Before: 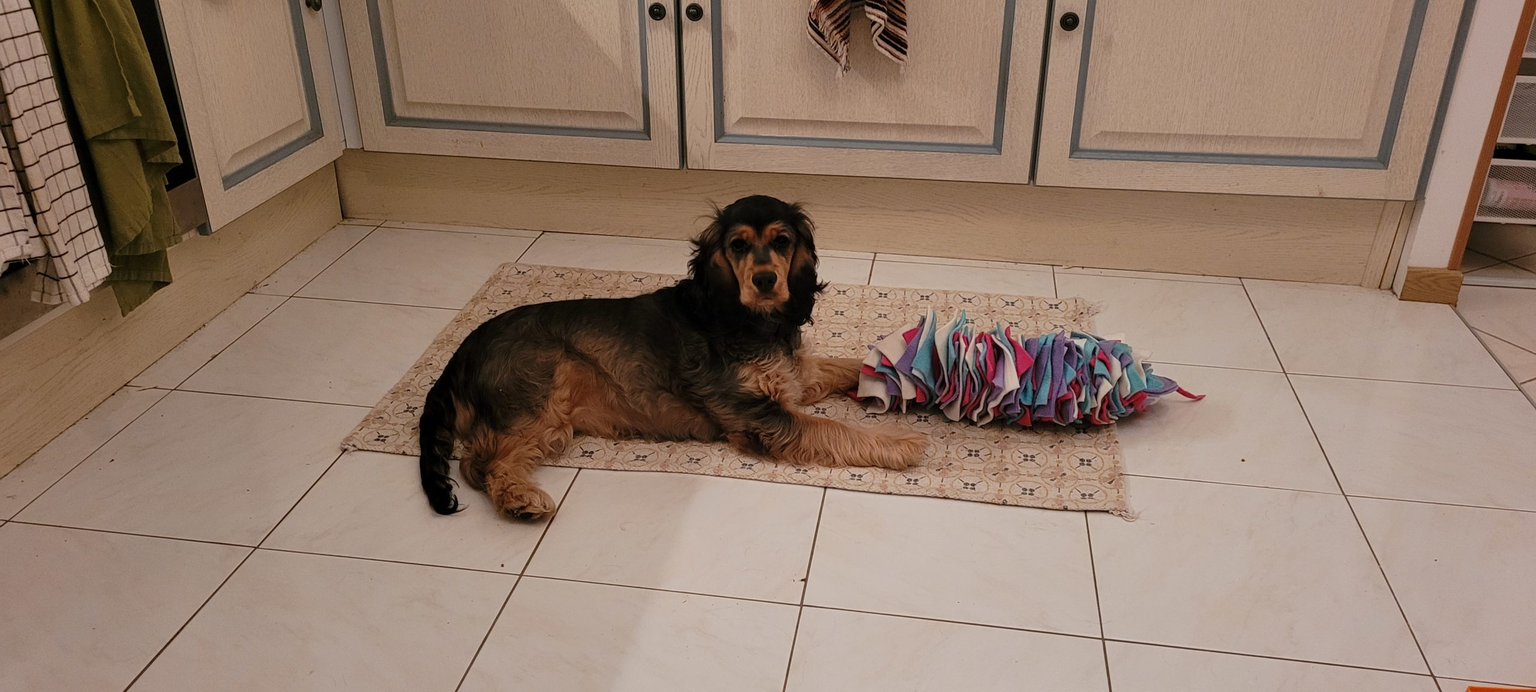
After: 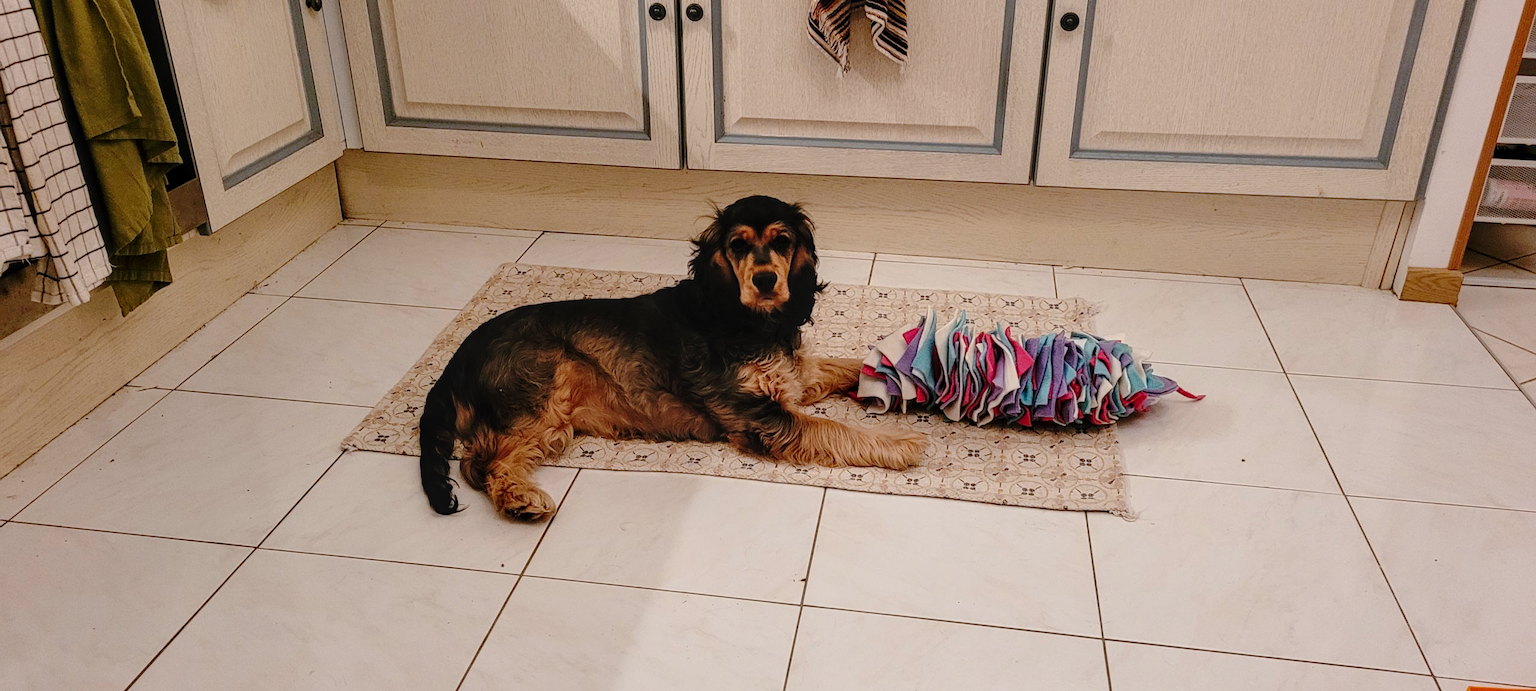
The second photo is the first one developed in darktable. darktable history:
tone curve: curves: ch0 [(0.001, 0.029) (0.084, 0.074) (0.162, 0.165) (0.304, 0.382) (0.466, 0.576) (0.654, 0.741) (0.848, 0.906) (0.984, 0.963)]; ch1 [(0, 0) (0.34, 0.235) (0.46, 0.46) (0.515, 0.502) (0.553, 0.567) (0.764, 0.815) (1, 1)]; ch2 [(0, 0) (0.44, 0.458) (0.479, 0.492) (0.524, 0.507) (0.547, 0.579) (0.673, 0.712) (1, 1)], preserve colors none
local contrast: on, module defaults
